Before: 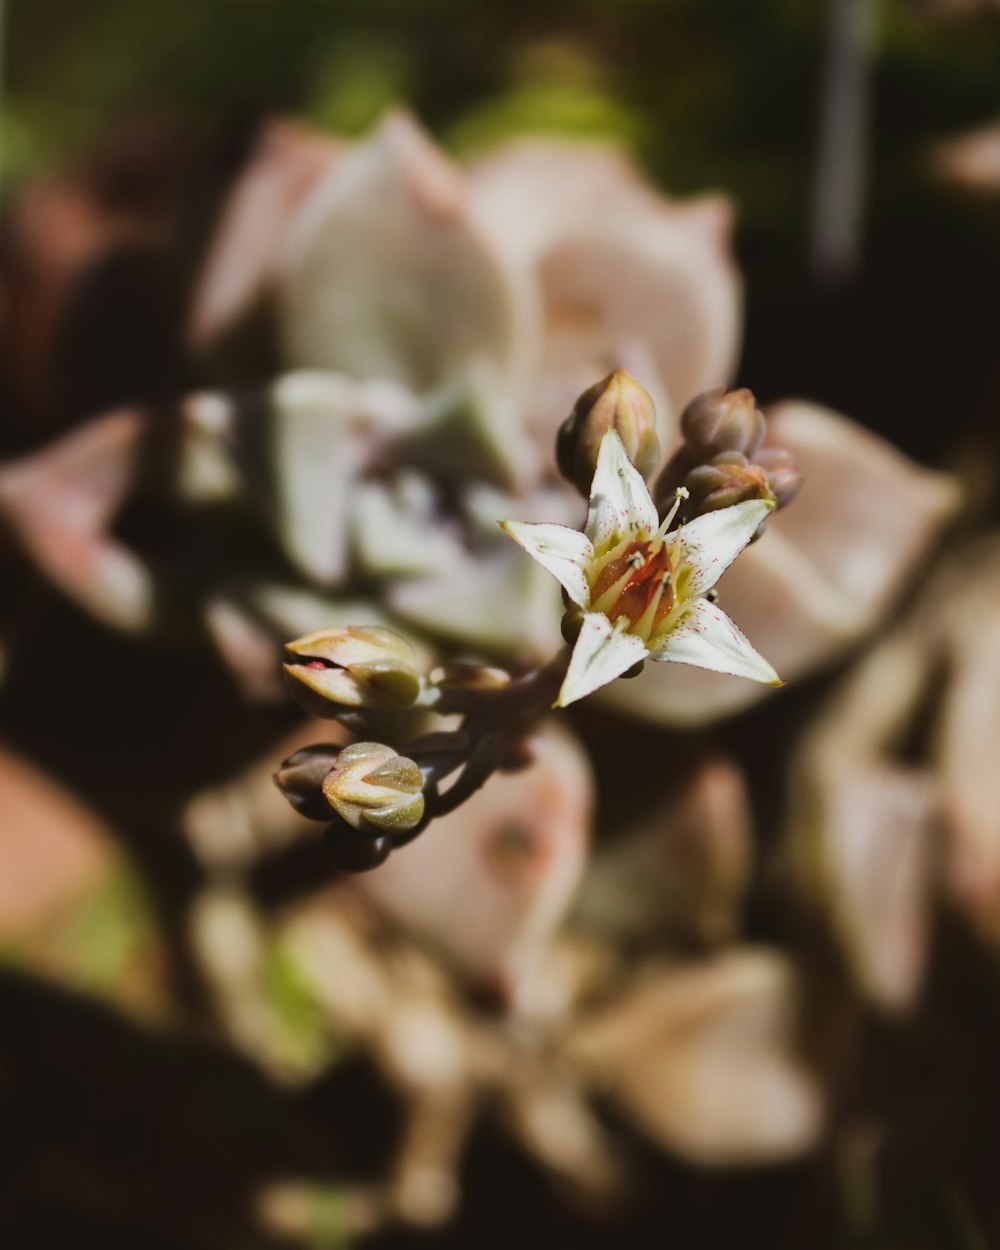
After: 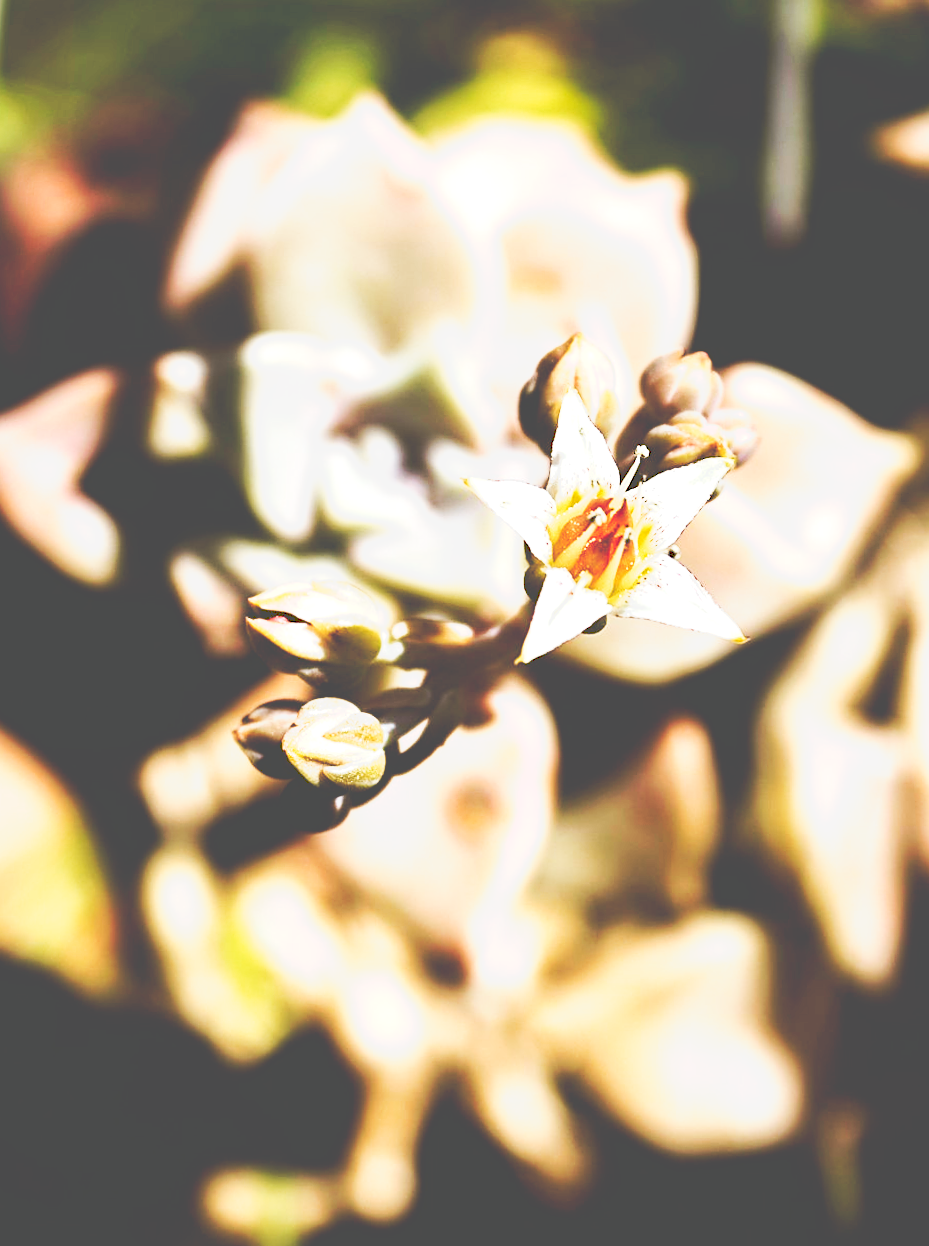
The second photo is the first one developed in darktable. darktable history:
sharpen: on, module defaults
tone curve: curves: ch0 [(0, 0) (0.003, 0.279) (0.011, 0.287) (0.025, 0.295) (0.044, 0.304) (0.069, 0.316) (0.1, 0.319) (0.136, 0.316) (0.177, 0.32) (0.224, 0.359) (0.277, 0.421) (0.335, 0.511) (0.399, 0.639) (0.468, 0.734) (0.543, 0.827) (0.623, 0.89) (0.709, 0.944) (0.801, 0.965) (0.898, 0.968) (1, 1)], preserve colors none
rotate and perspective: rotation 0.215°, lens shift (vertical) -0.139, crop left 0.069, crop right 0.939, crop top 0.002, crop bottom 0.996
exposure: black level correction 0, exposure 0.9 EV, compensate highlight preservation false
